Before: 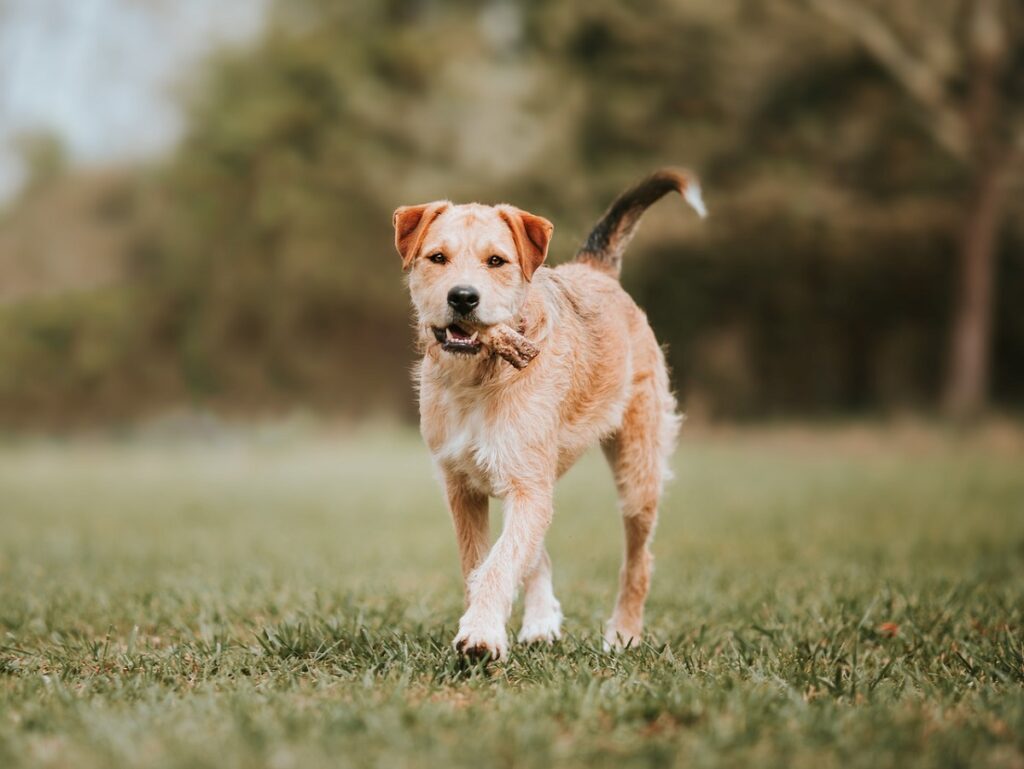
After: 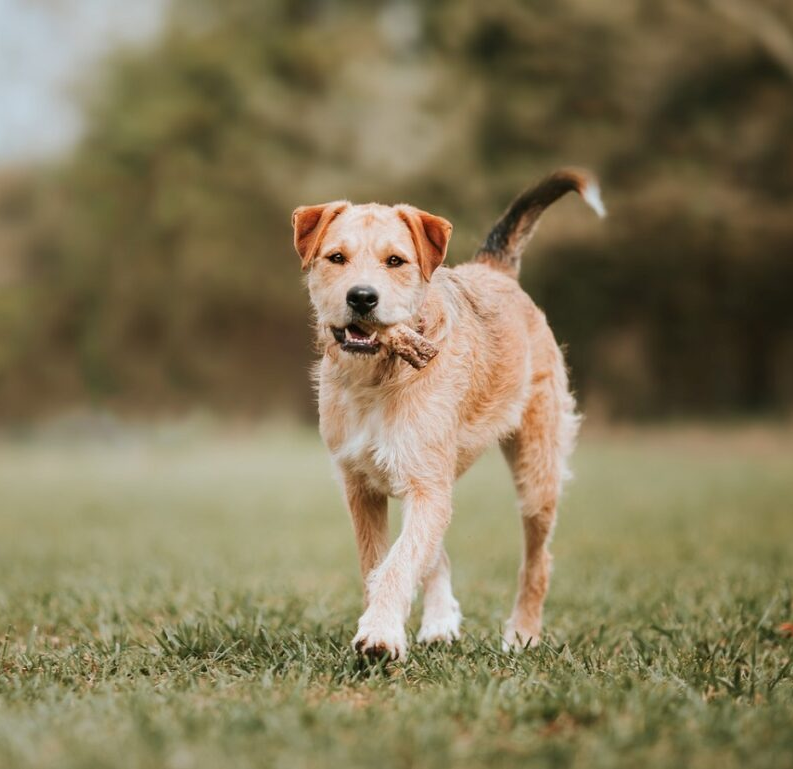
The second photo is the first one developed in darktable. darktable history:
white balance: emerald 1
crop: left 9.88%, right 12.664%
